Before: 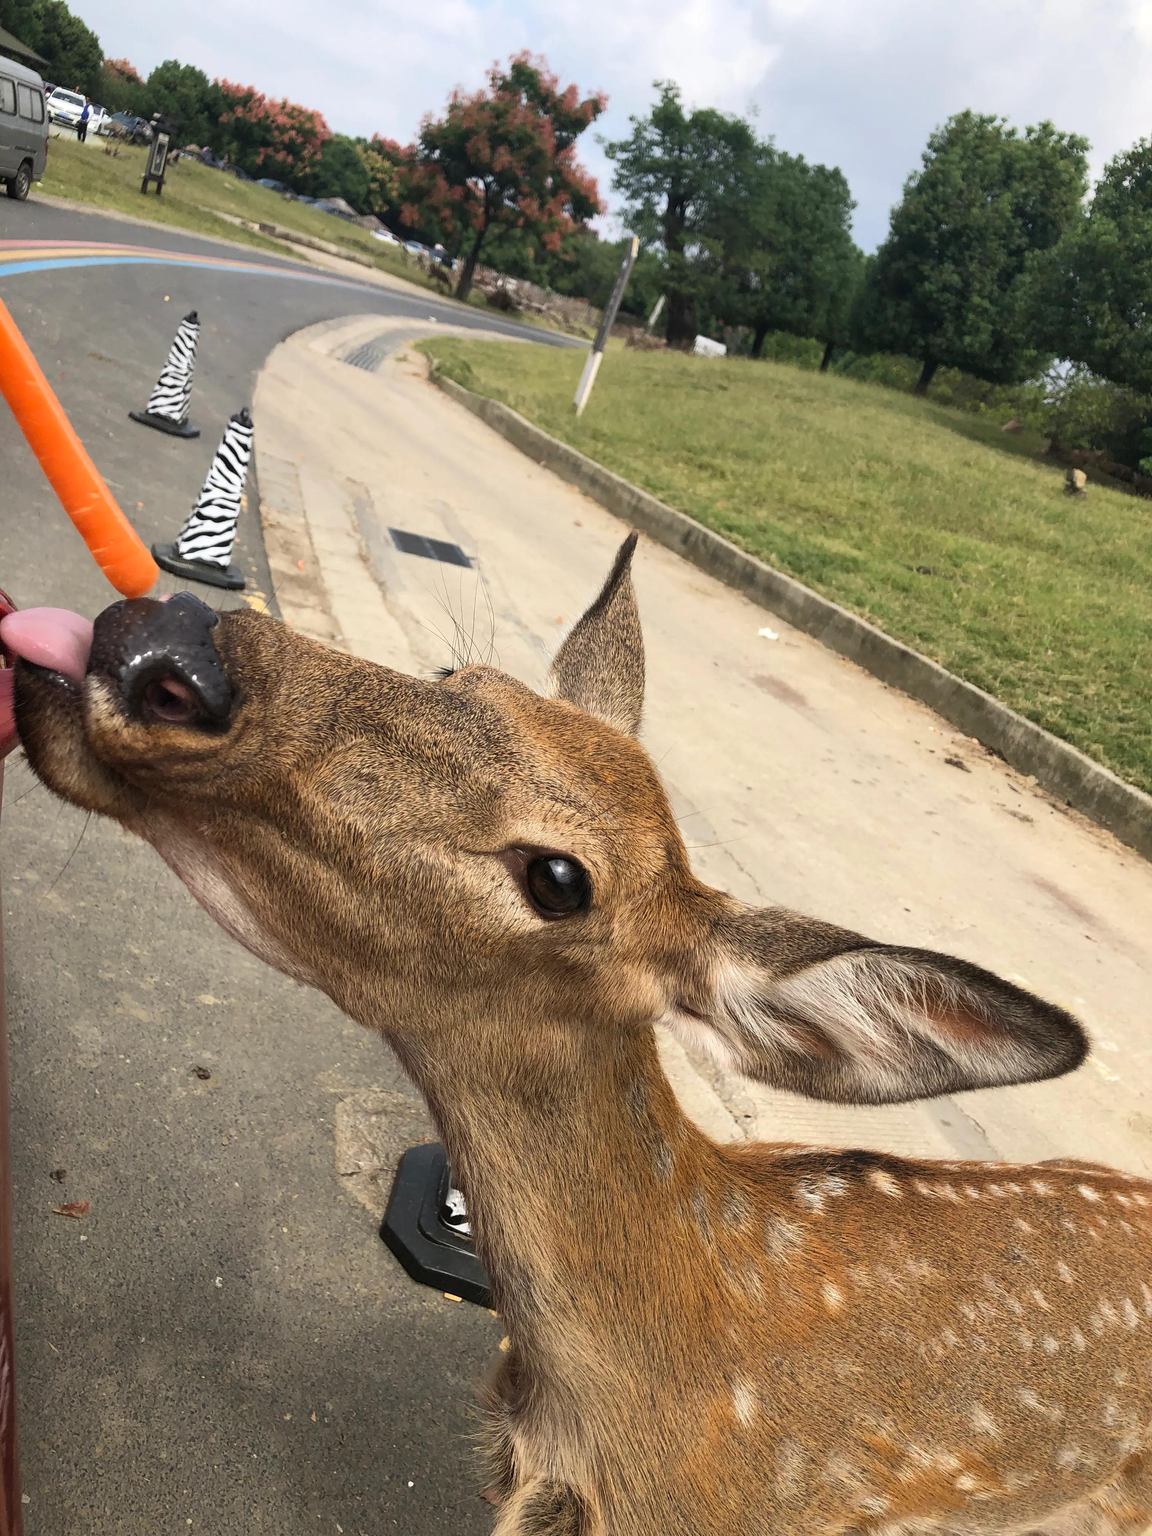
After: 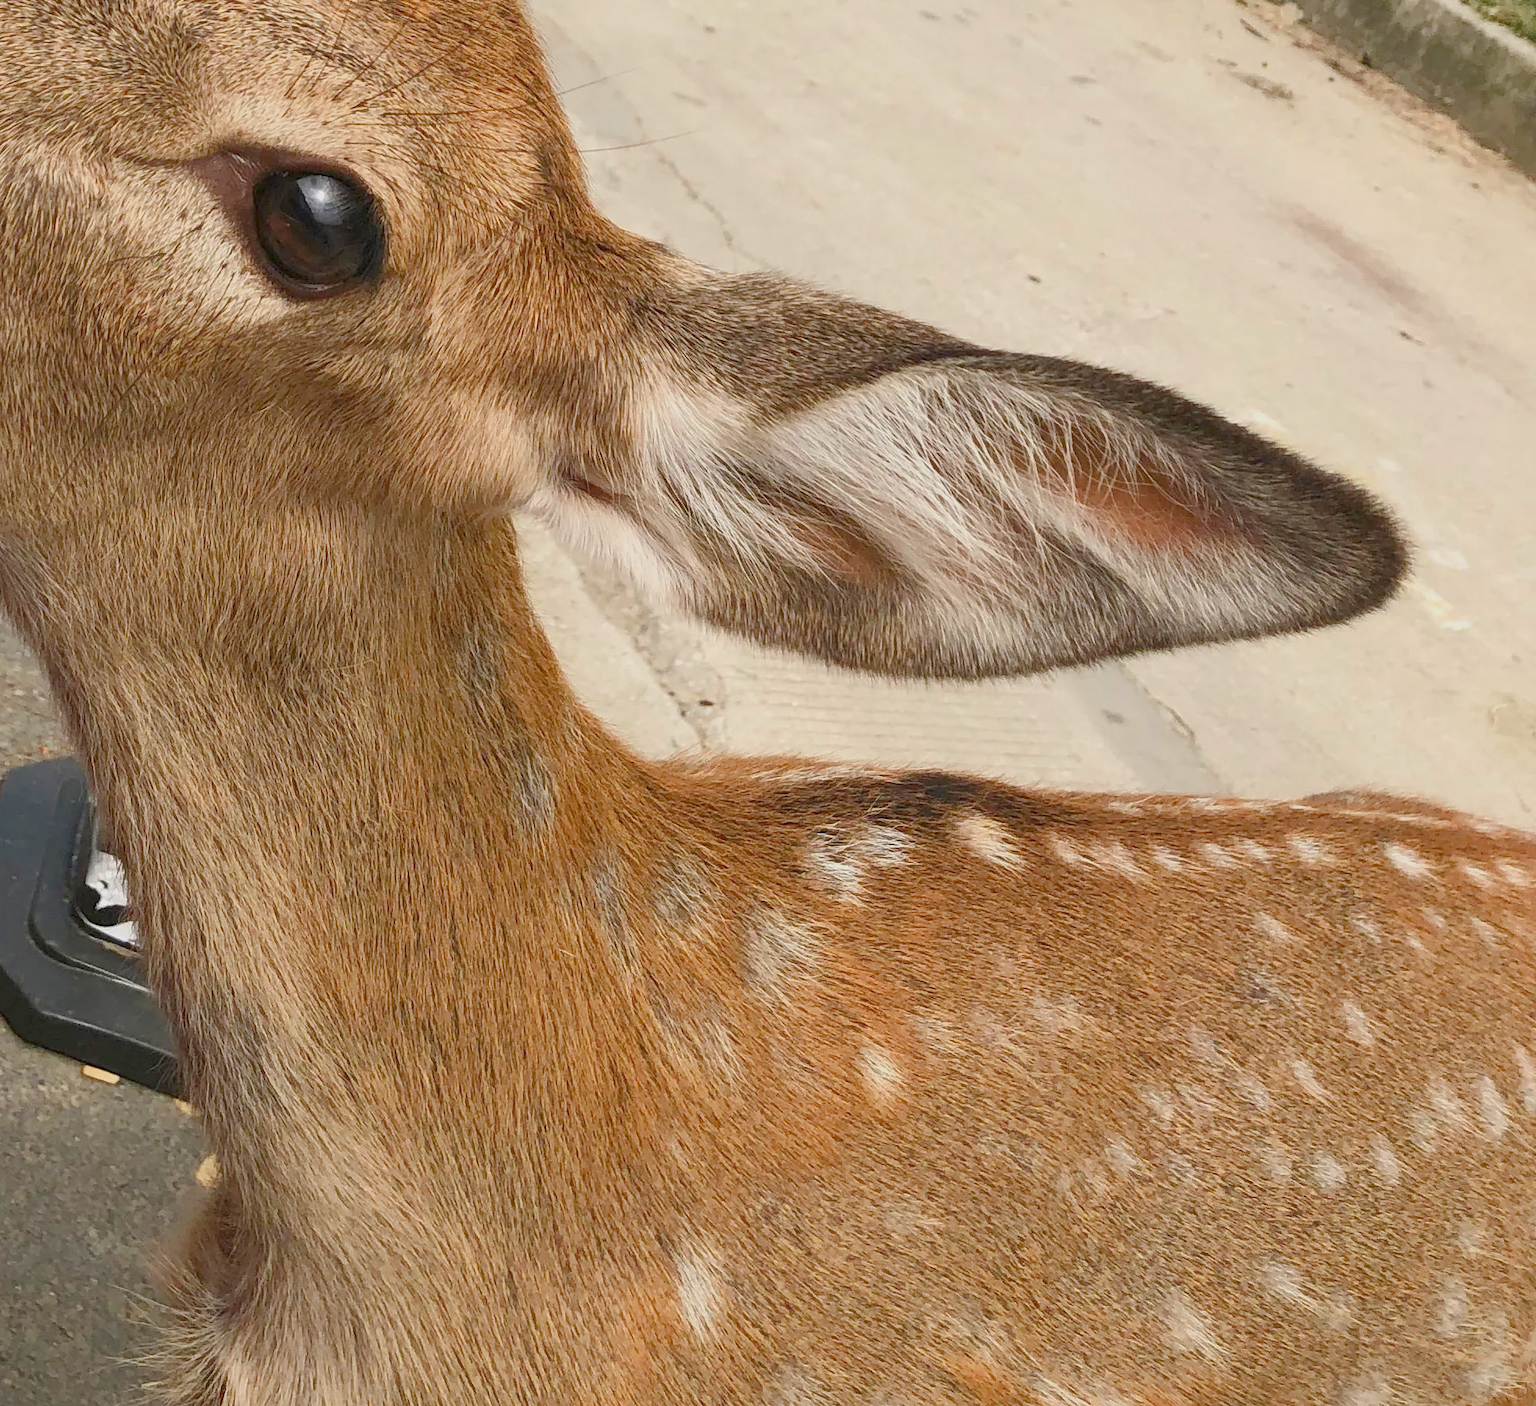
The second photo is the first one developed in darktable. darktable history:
color balance rgb: perceptual saturation grading › global saturation 0.856%, perceptual saturation grading › highlights -30.482%, perceptual saturation grading › shadows 19.279%, perceptual brilliance grading › global brilliance 10.975%, contrast -29.57%
crop and rotate: left 35.067%, top 50.404%, bottom 5.004%
